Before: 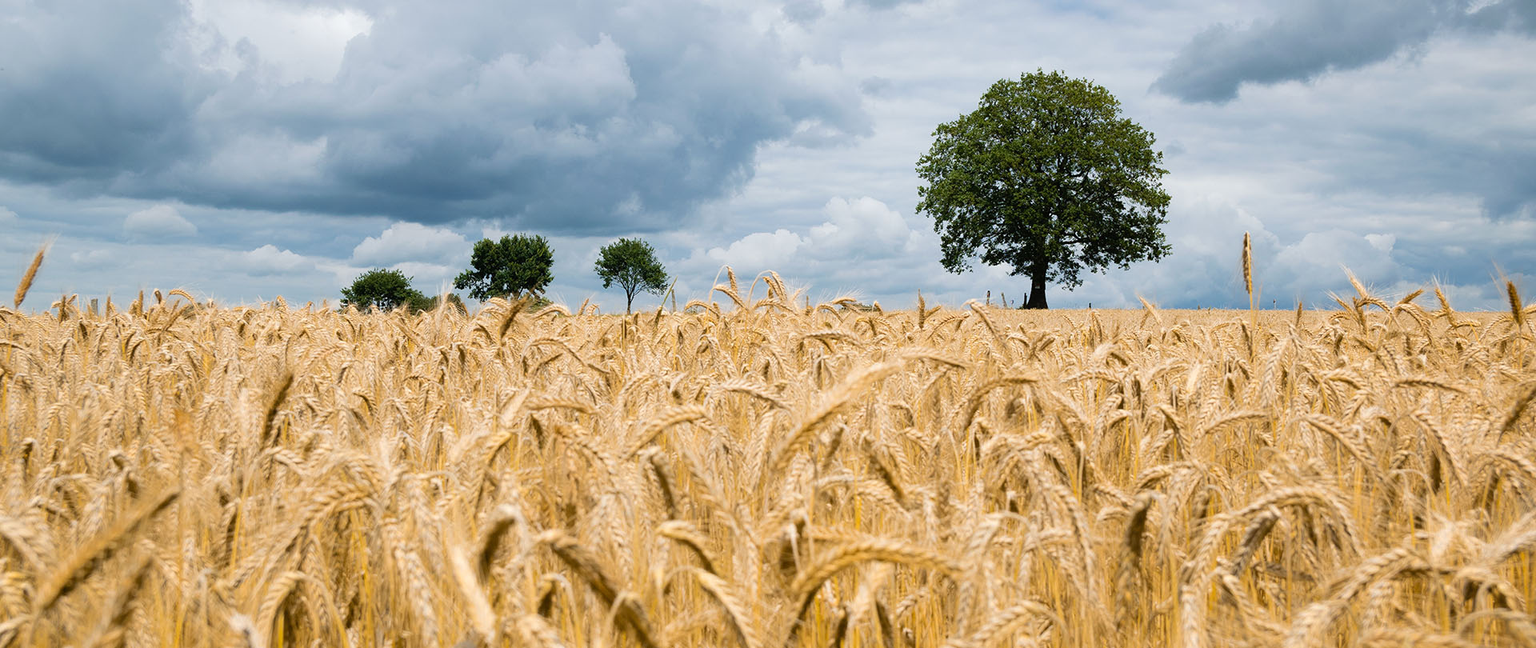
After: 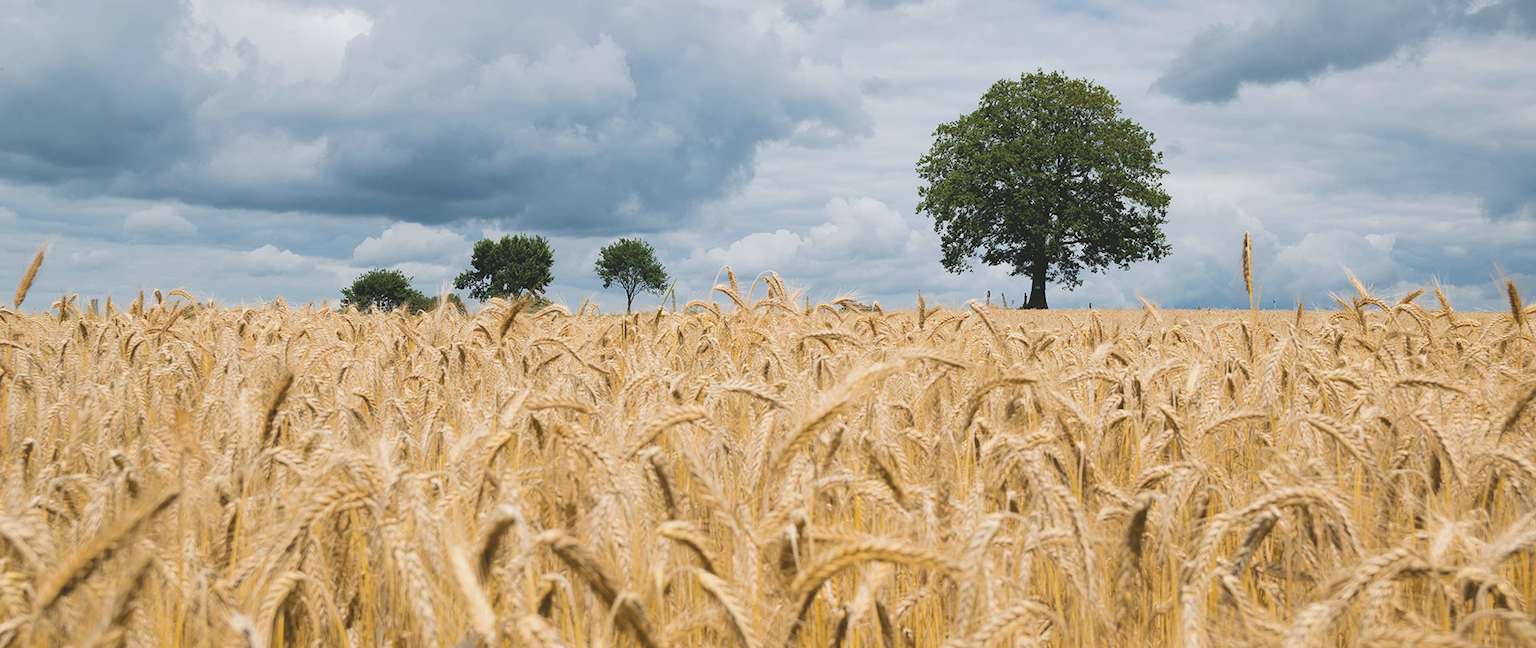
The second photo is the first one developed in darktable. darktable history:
color balance: lift [1.01, 1, 1, 1], gamma [1.097, 1, 1, 1], gain [0.85, 1, 1, 1]
tone equalizer: on, module defaults
